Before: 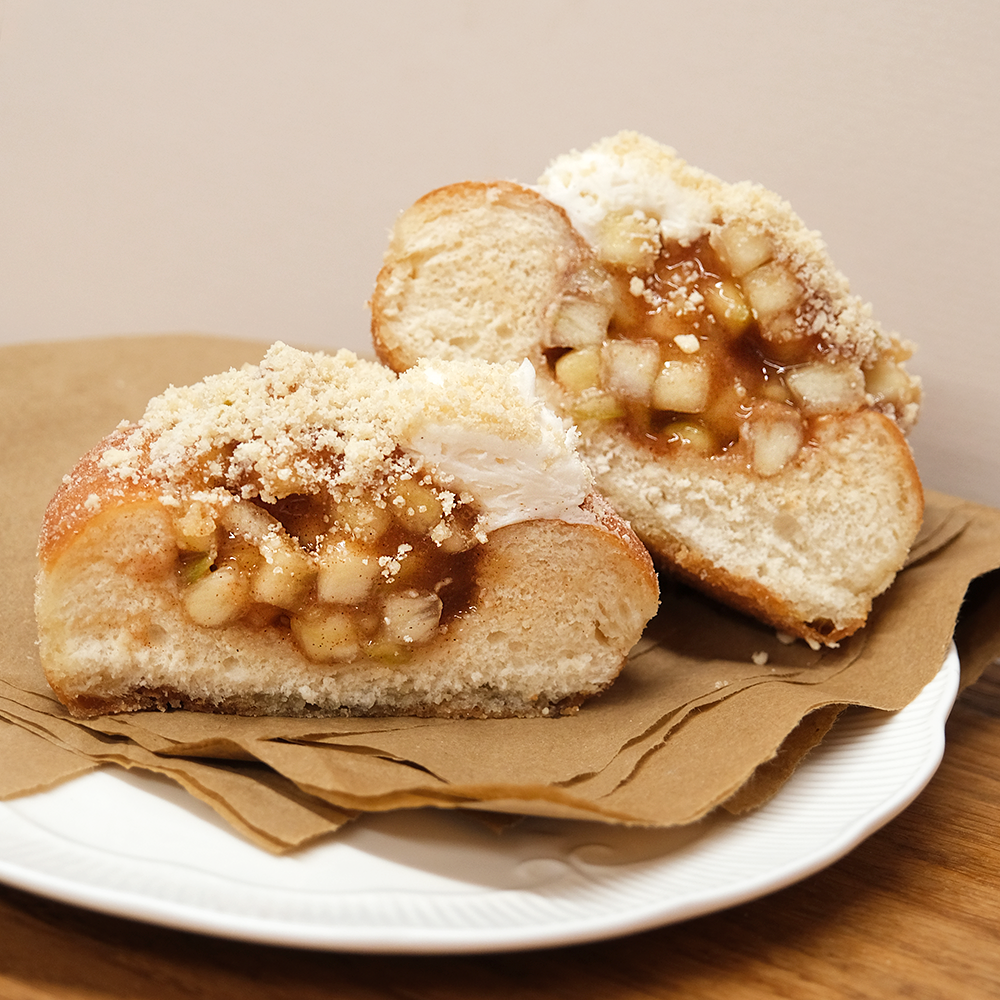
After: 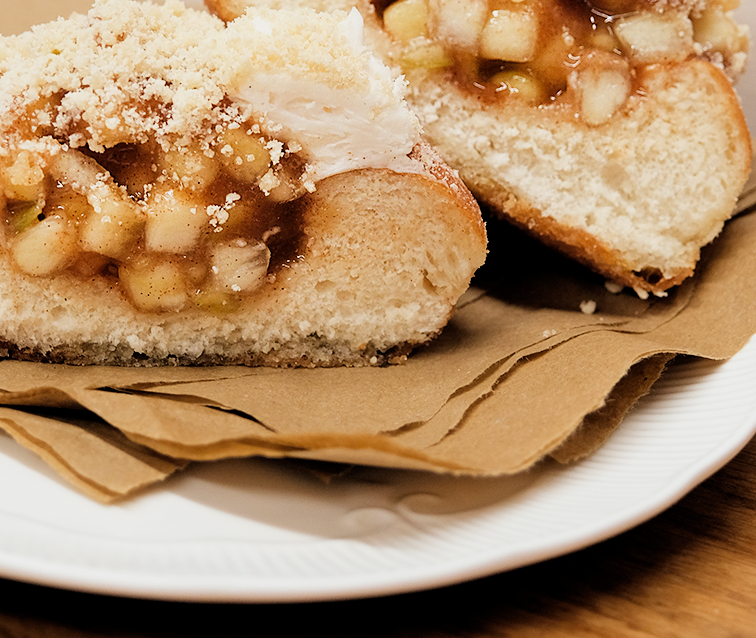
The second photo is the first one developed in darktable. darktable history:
exposure: exposure 0.2 EV, compensate highlight preservation false
filmic rgb: black relative exposure -3.86 EV, white relative exposure 3.48 EV, hardness 2.63, contrast 1.103
crop and rotate: left 17.299%, top 35.115%, right 7.015%, bottom 1.024%
white balance: emerald 1
